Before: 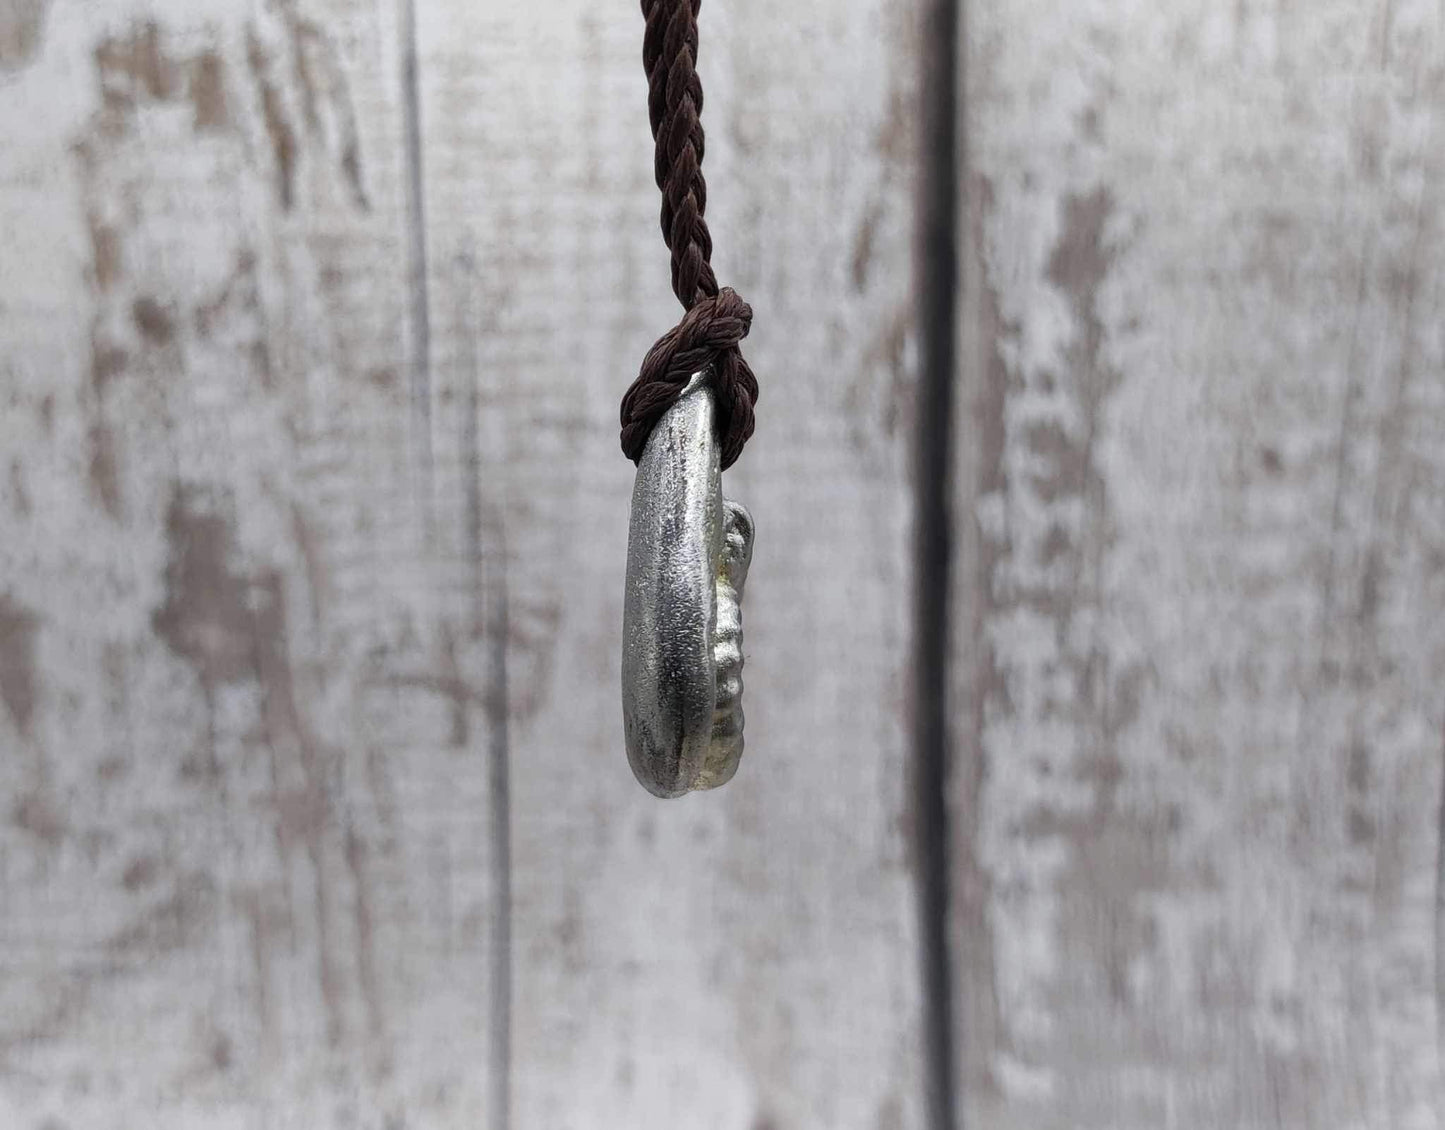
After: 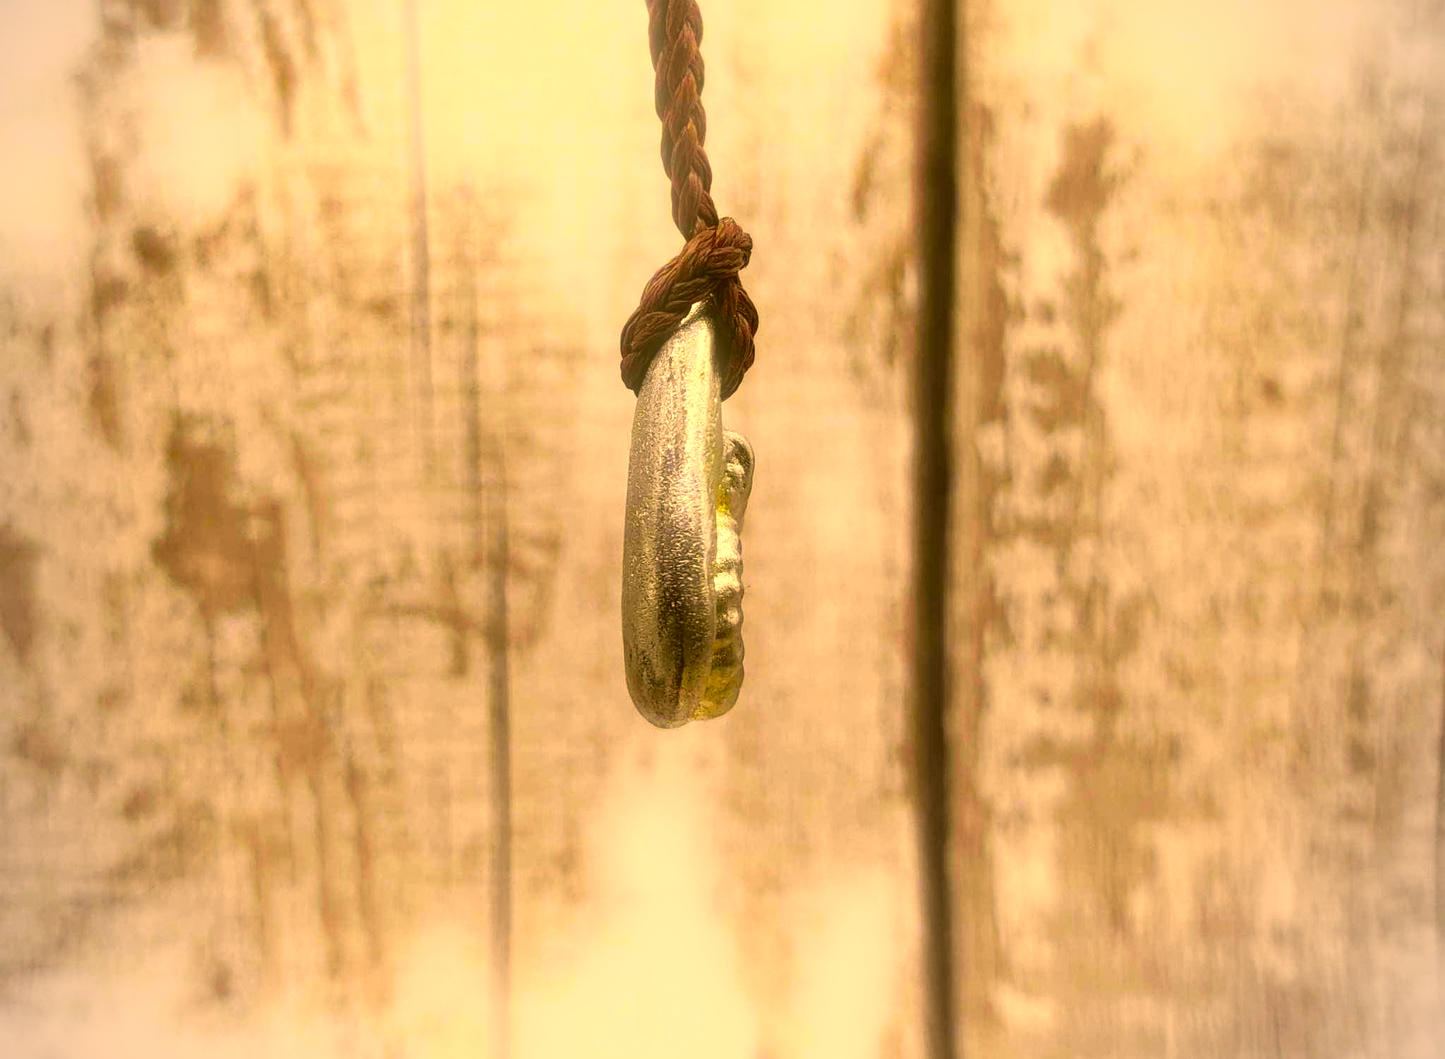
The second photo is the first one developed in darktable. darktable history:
crop and rotate: top 6.25%
color correction: highlights a* 10.44, highlights b* 30.04, shadows a* 2.73, shadows b* 17.51, saturation 1.72
bloom: size 5%, threshold 95%, strength 15%
vignetting: fall-off radius 63.6%
exposure: black level correction -0.002, exposure 0.54 EV, compensate highlight preservation false
